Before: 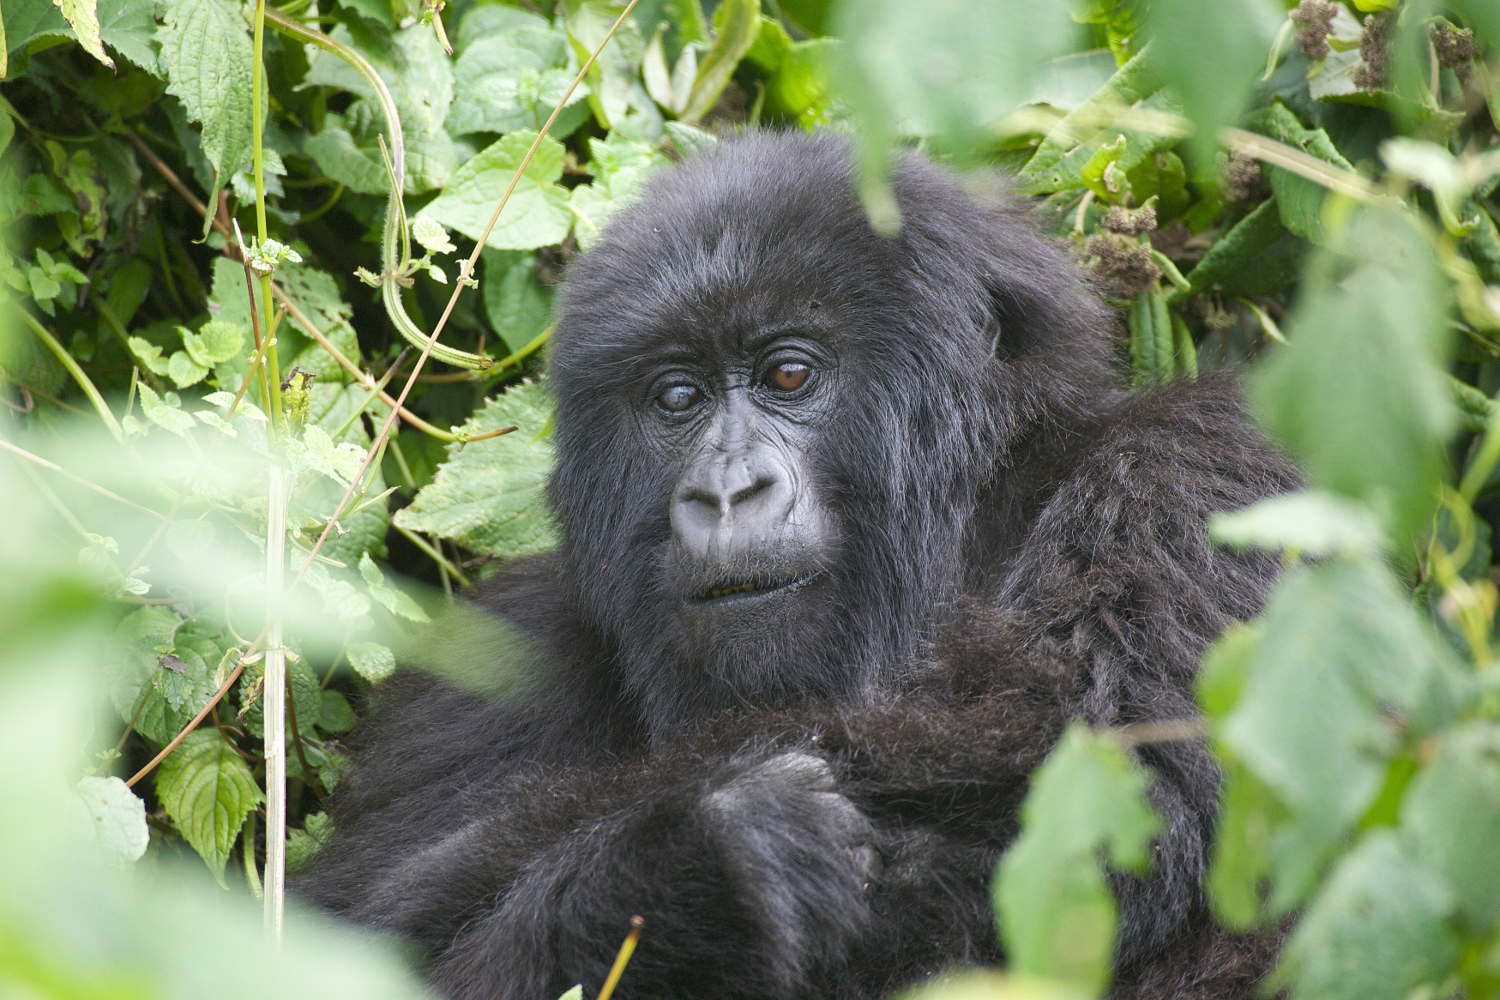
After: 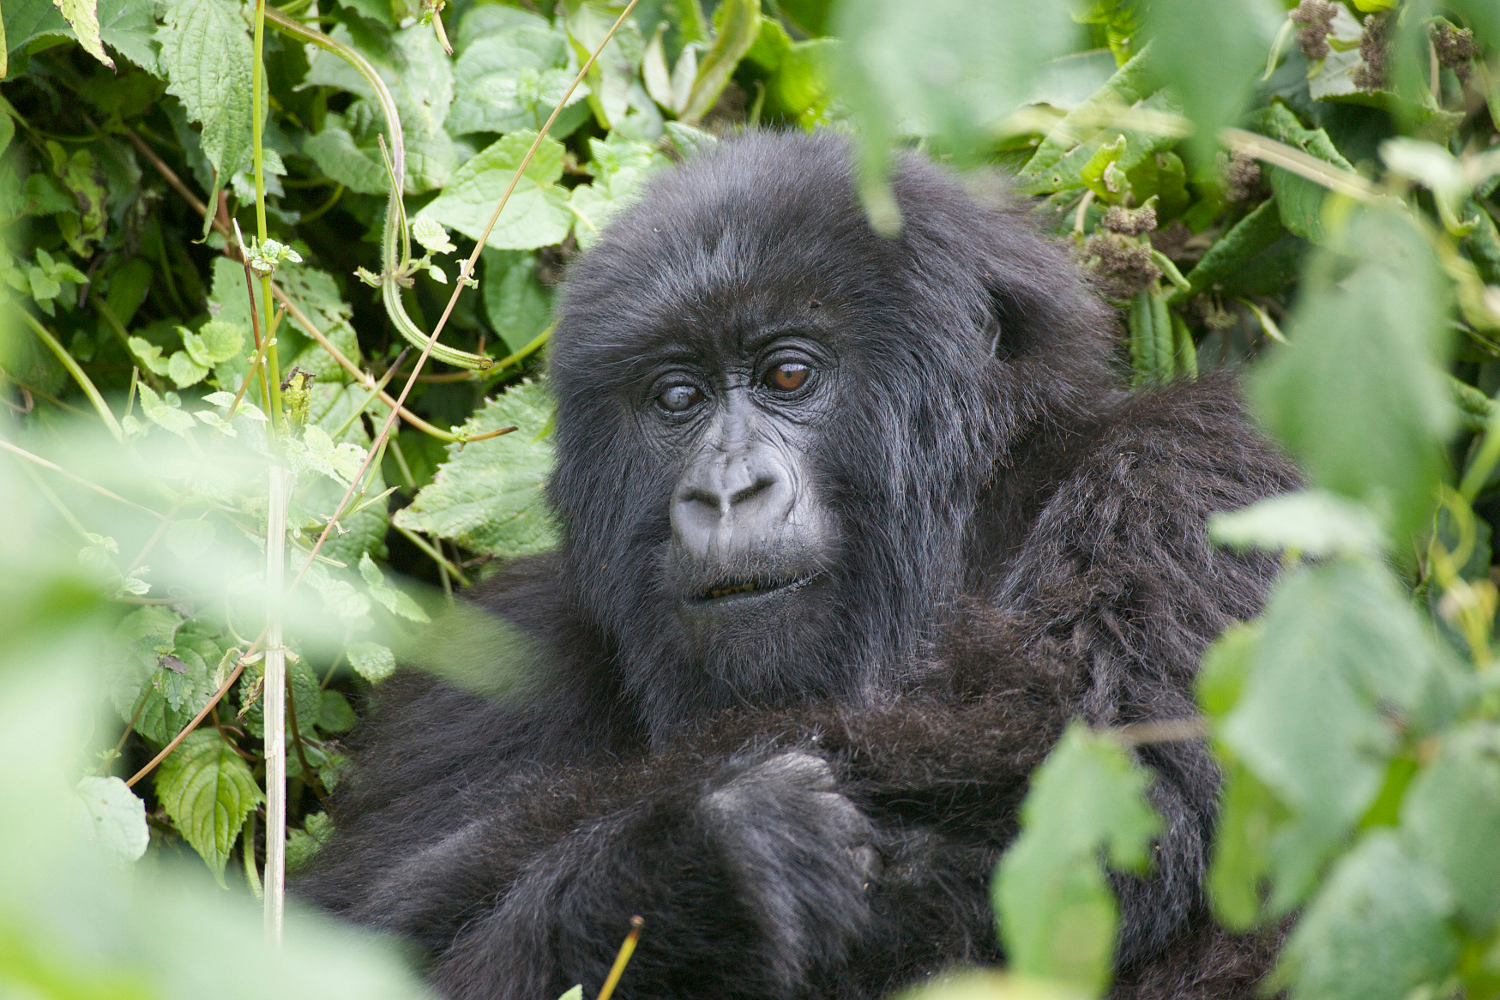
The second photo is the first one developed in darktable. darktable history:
exposure: black level correction 0.002, exposure -0.097 EV, compensate exposure bias true, compensate highlight preservation false
